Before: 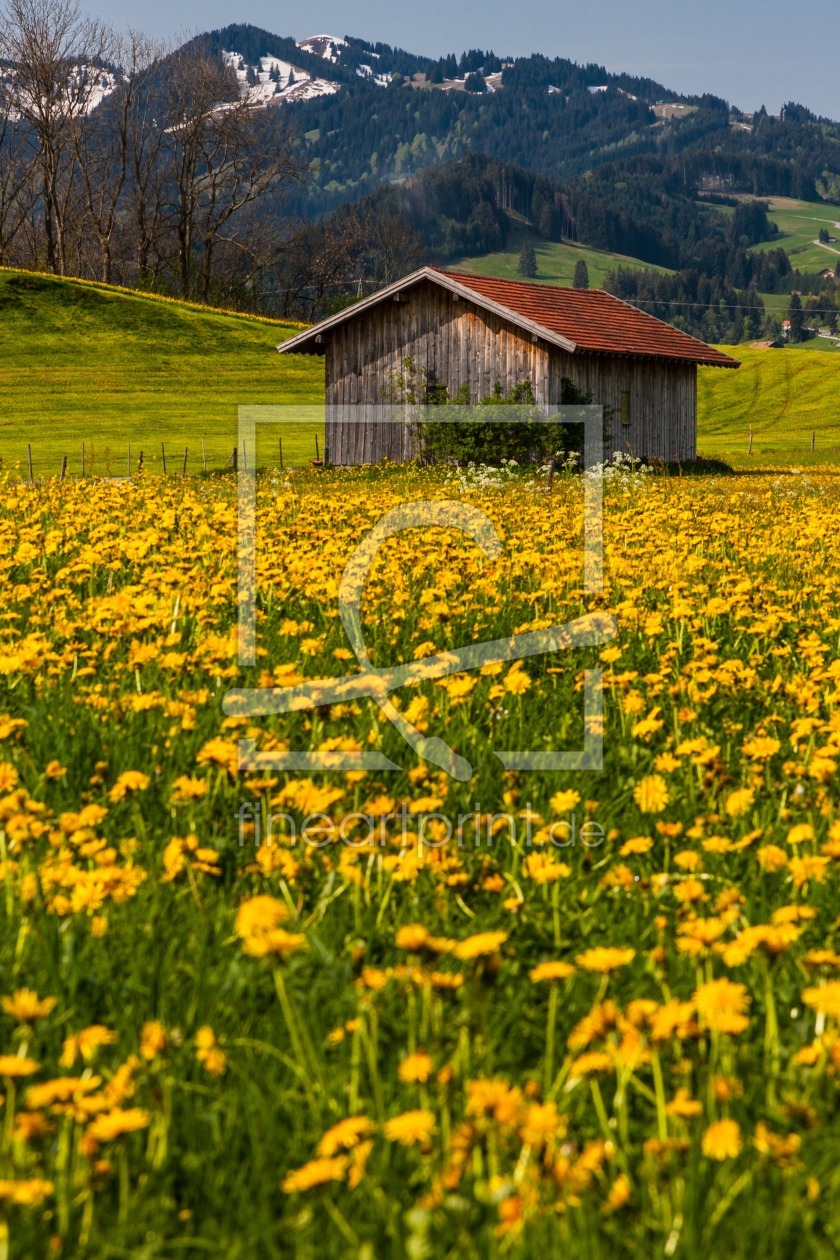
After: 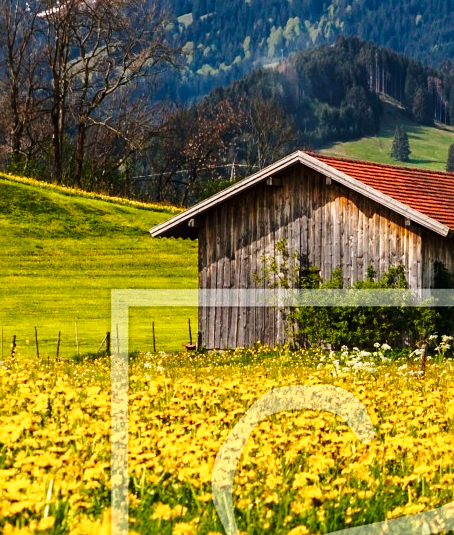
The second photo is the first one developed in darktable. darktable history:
crop: left 15.145%, top 9.259%, right 30.698%, bottom 48.27%
sharpen: amount 0.201
base curve: curves: ch0 [(0, 0) (0.028, 0.03) (0.121, 0.232) (0.46, 0.748) (0.859, 0.968) (1, 1)], preserve colors none
